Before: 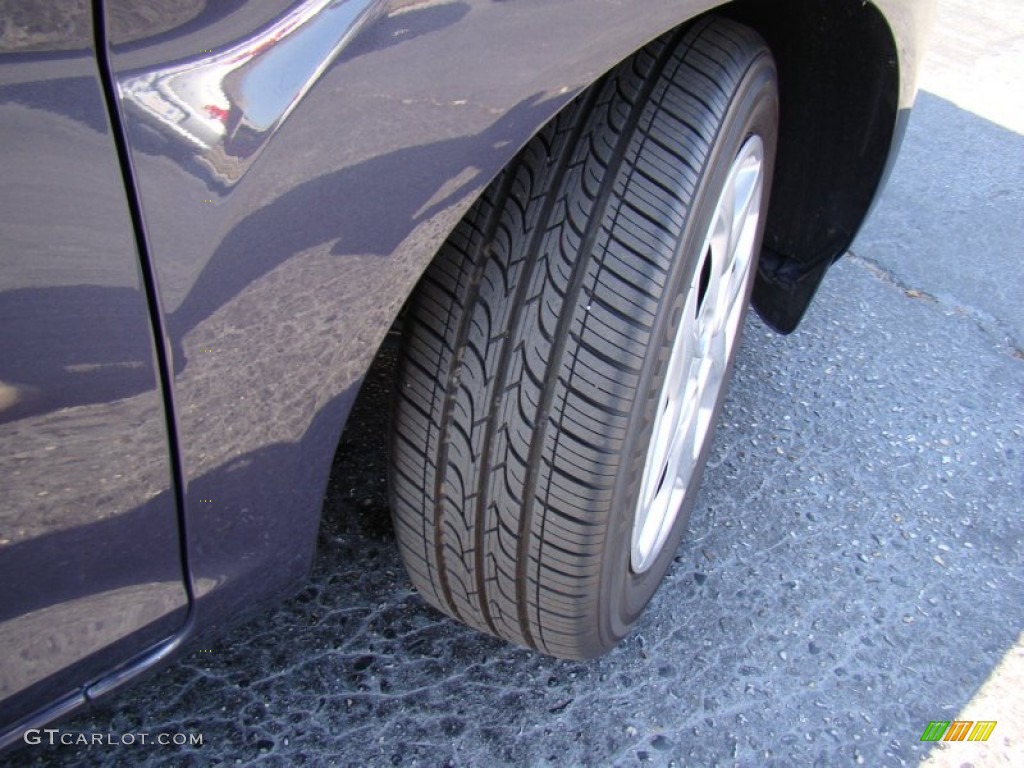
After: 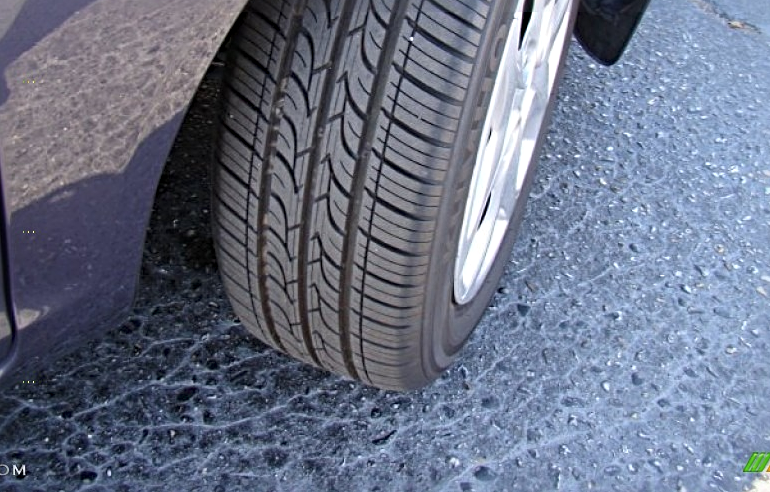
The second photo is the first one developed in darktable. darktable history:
crop and rotate: left 17.314%, top 35.033%, right 7.434%, bottom 0.848%
sharpen: radius 4.845
